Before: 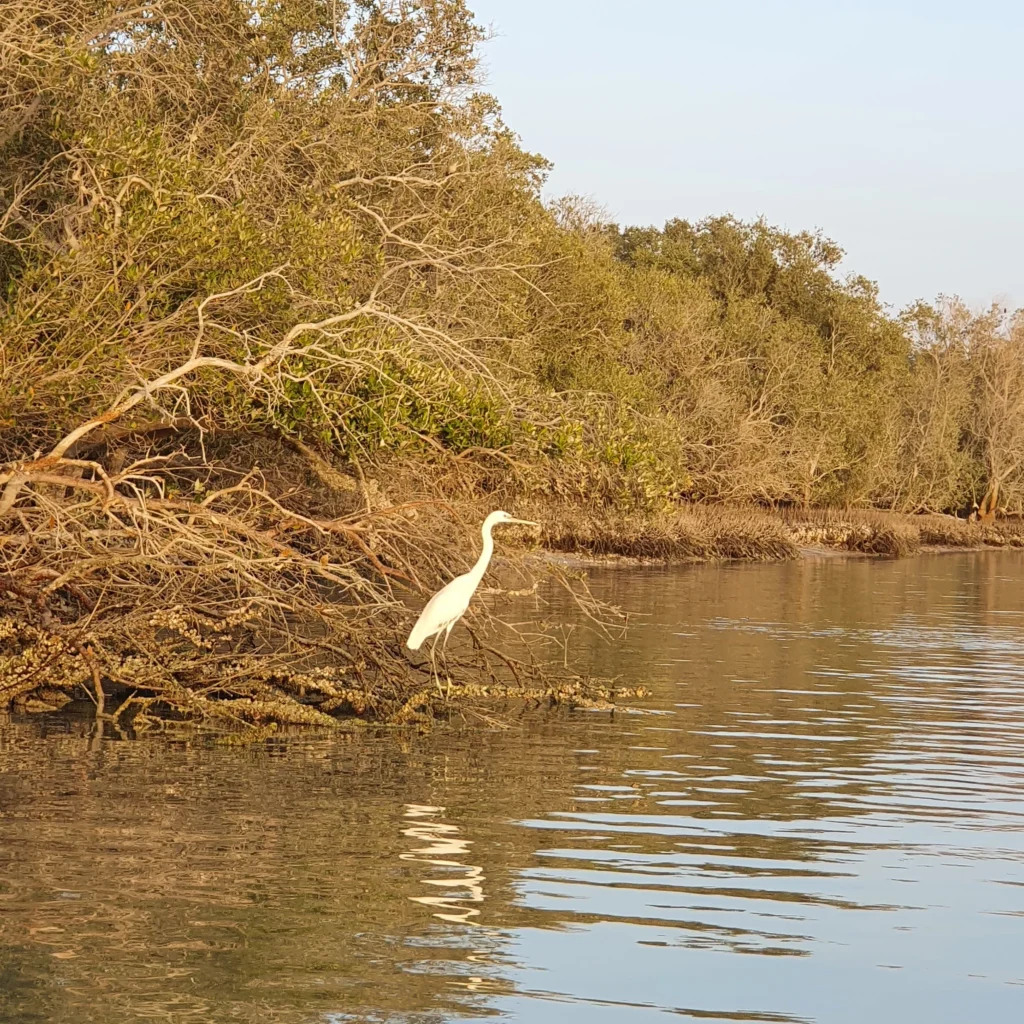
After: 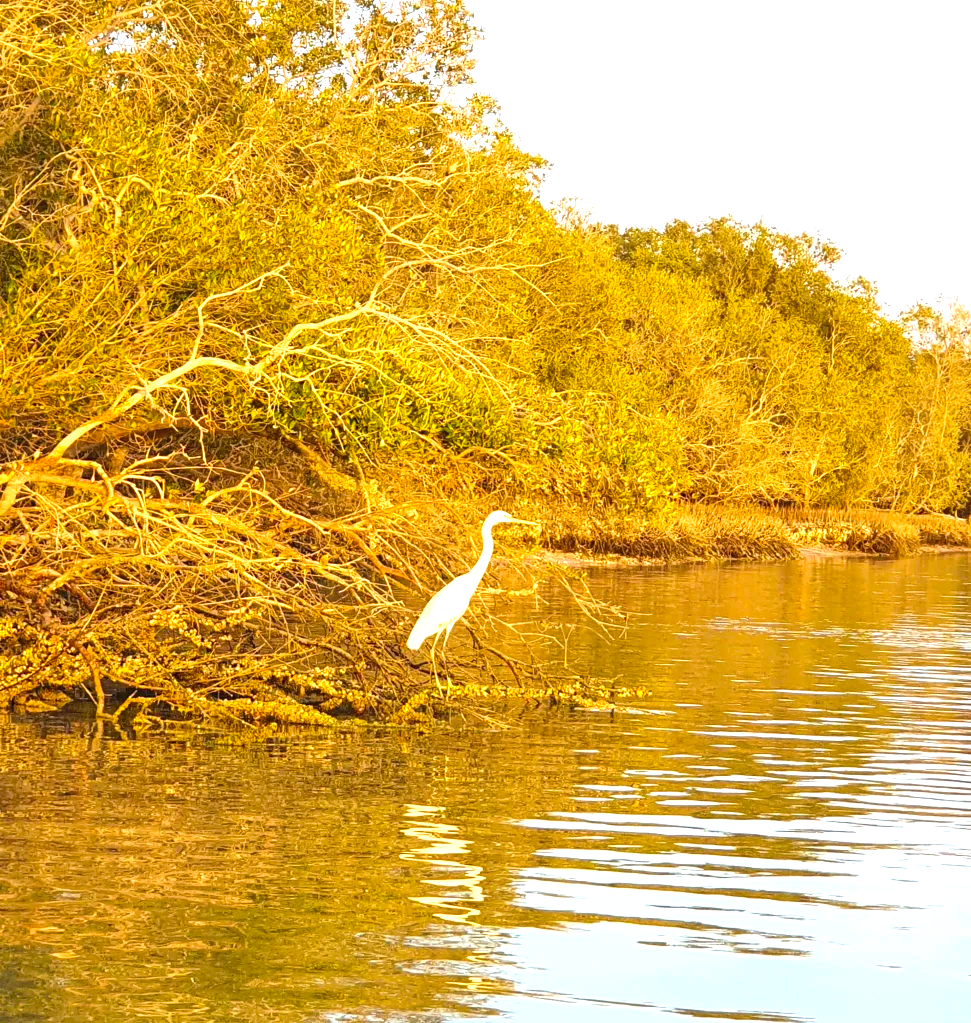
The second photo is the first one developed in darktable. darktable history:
crop and rotate: right 5.167%
color balance rgb: linear chroma grading › global chroma 15%, perceptual saturation grading › global saturation 30%
exposure: black level correction 0, exposure 1.1 EV, compensate highlight preservation false
